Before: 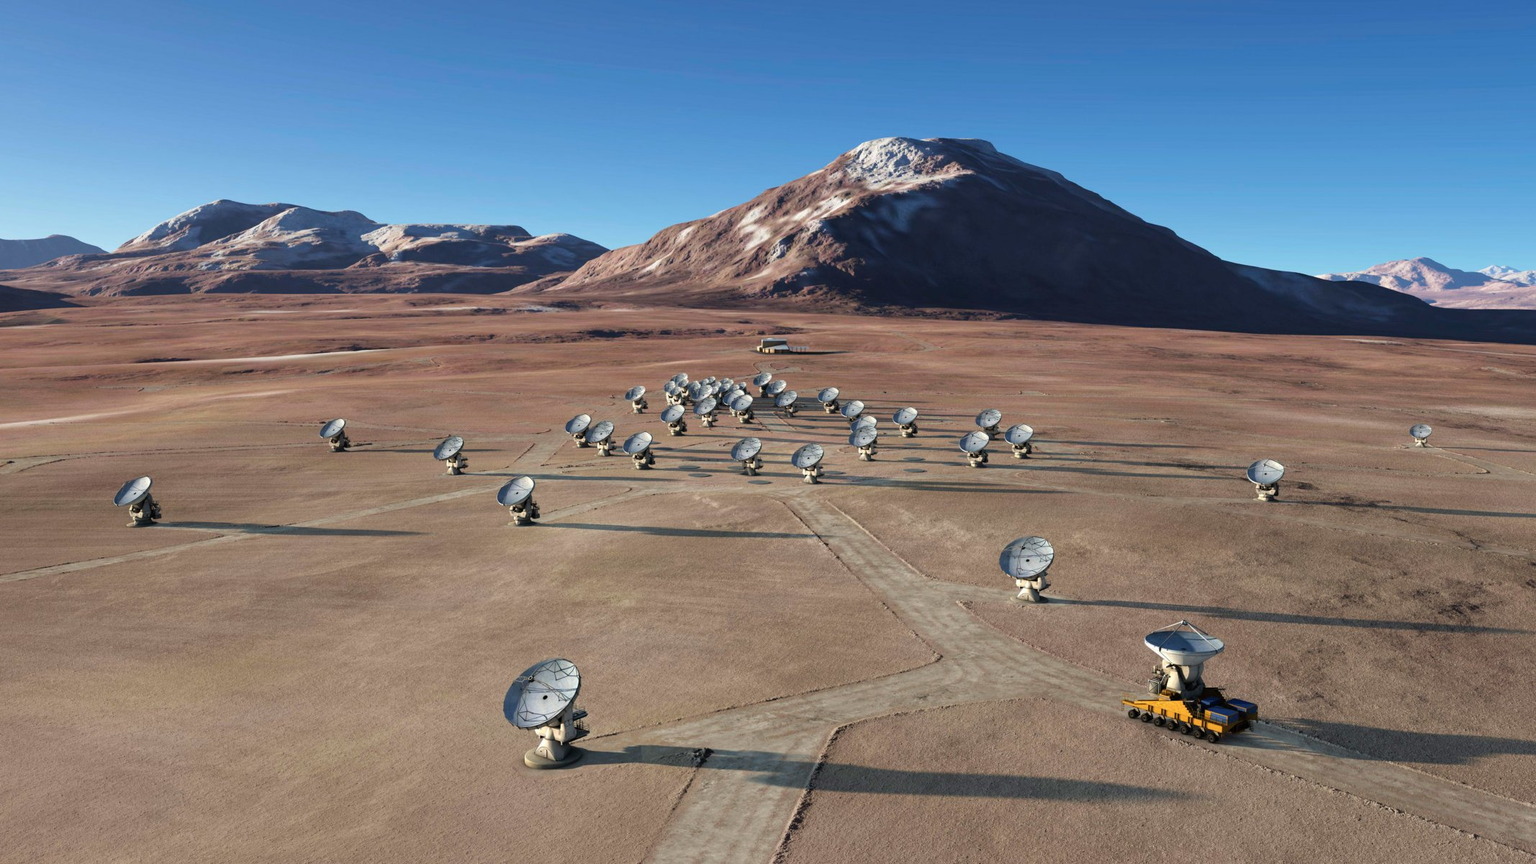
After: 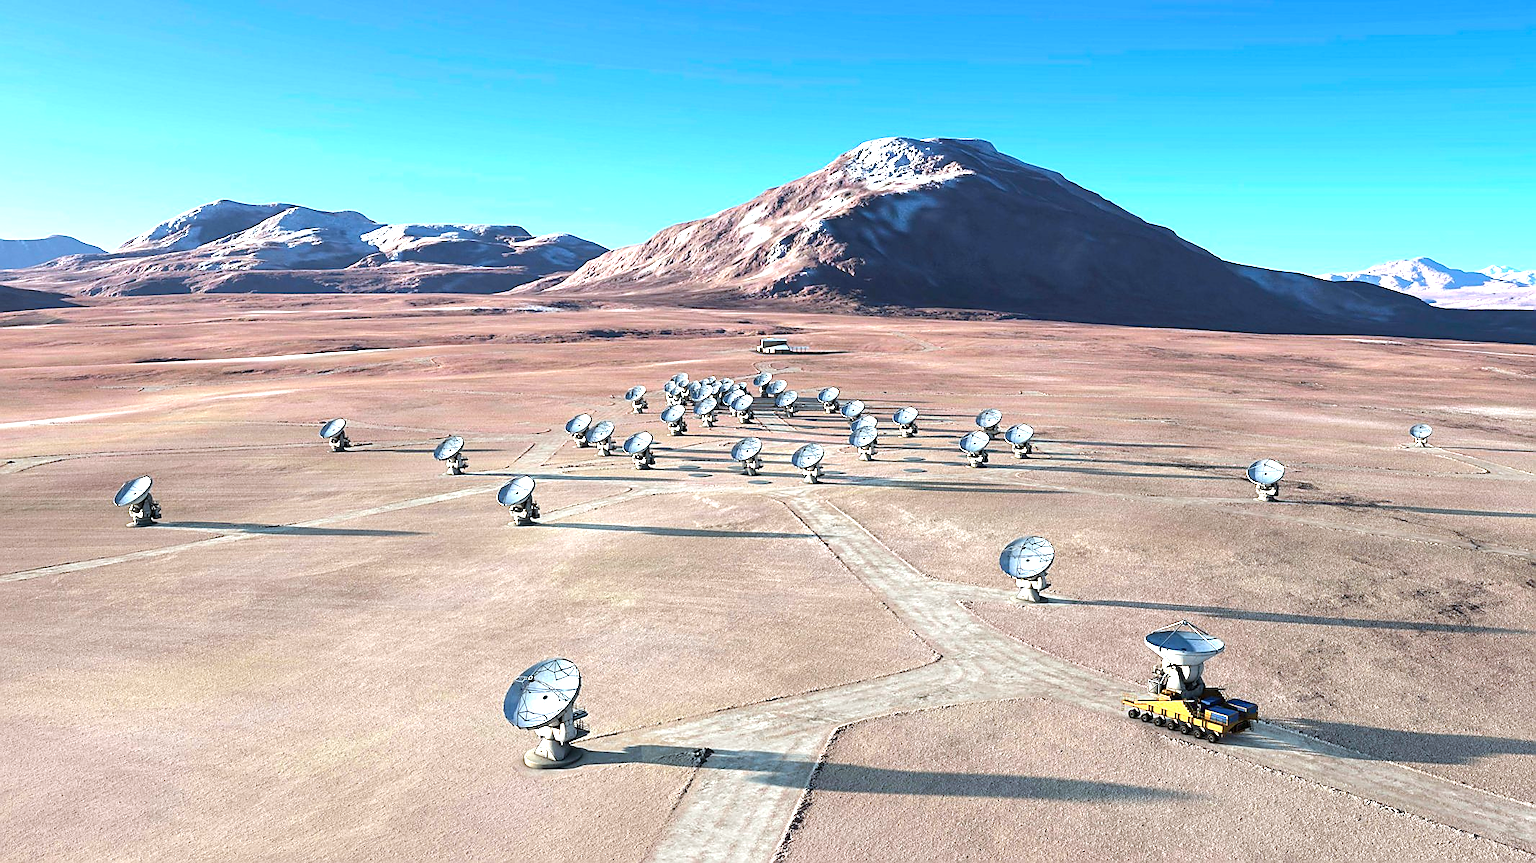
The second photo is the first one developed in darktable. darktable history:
color correction: highlights a* -4.18, highlights b* -10.81
exposure: black level correction 0, exposure 1.35 EV, compensate exposure bias true, compensate highlight preservation false
sharpen: radius 1.4, amount 1.25, threshold 0.7
